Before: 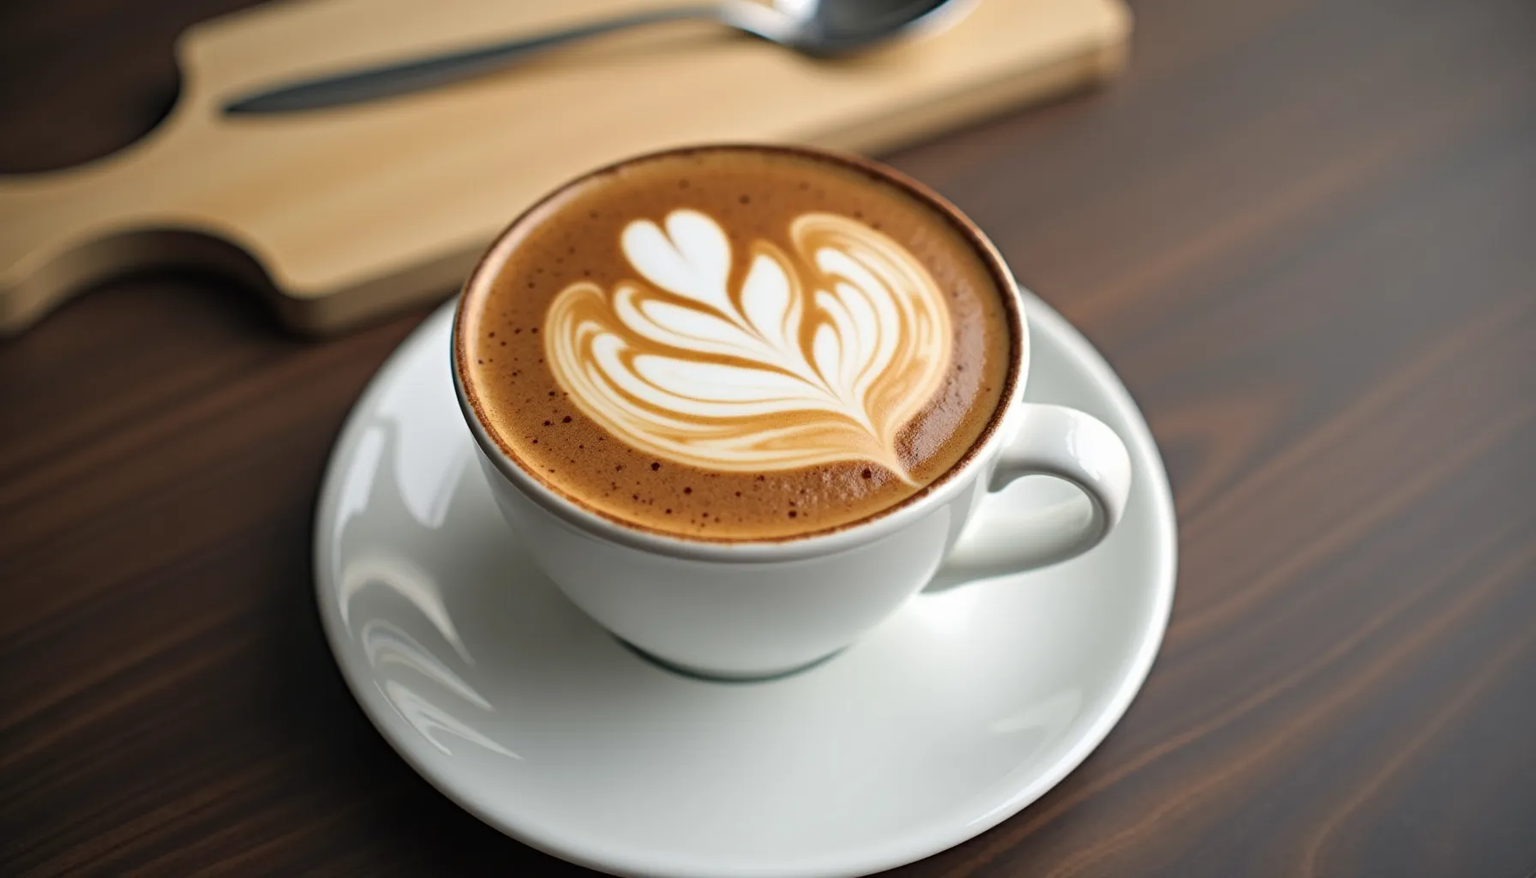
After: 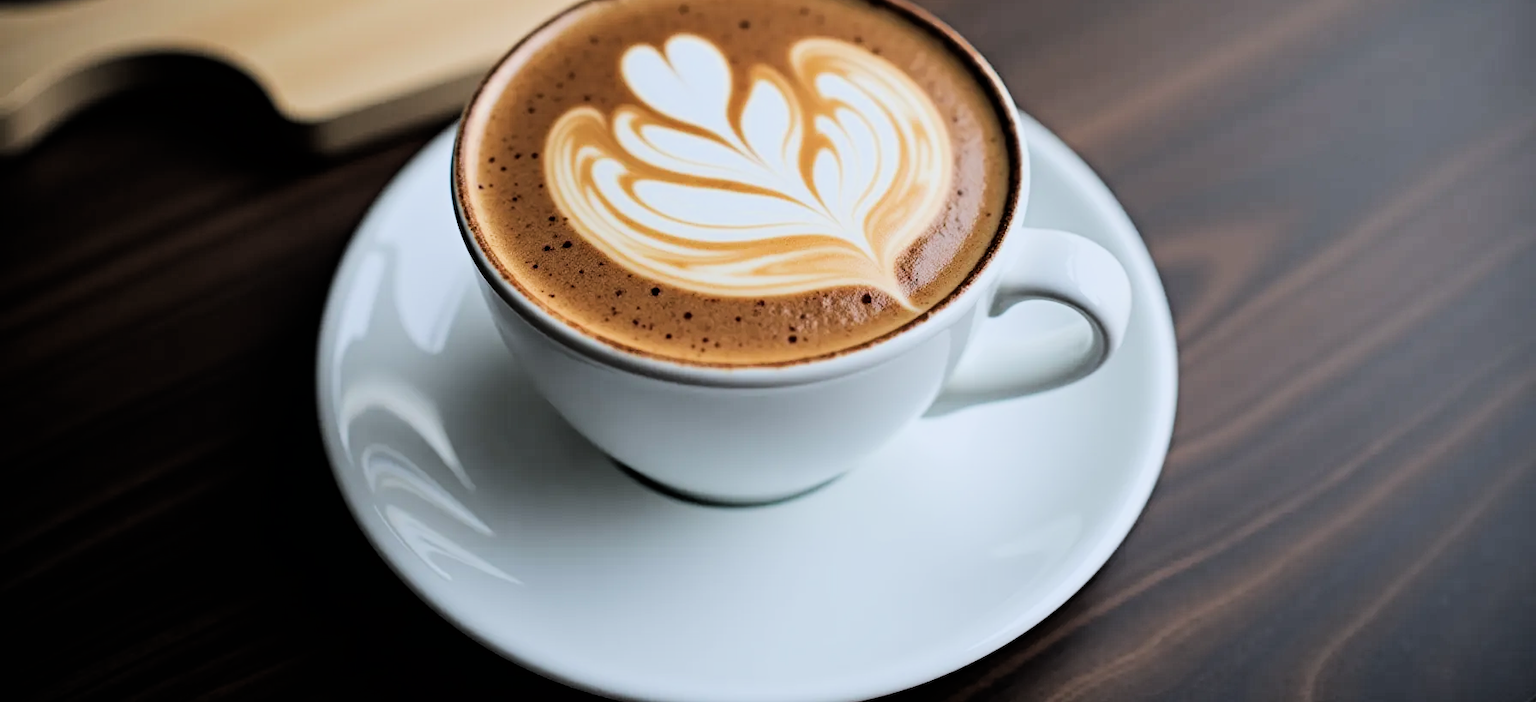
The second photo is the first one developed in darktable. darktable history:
tone equalizer: -8 EV -0.417 EV, -7 EV -0.389 EV, -6 EV -0.333 EV, -5 EV -0.222 EV, -3 EV 0.222 EV, -2 EV 0.333 EV, -1 EV 0.389 EV, +0 EV 0.417 EV, edges refinement/feathering 500, mask exposure compensation -1.57 EV, preserve details no
shadows and highlights: radius 334.93, shadows 63.48, highlights 6.06, compress 87.7%, highlights color adjustment 39.73%, soften with gaussian
color calibration: x 0.372, y 0.386, temperature 4283.97 K
filmic rgb: black relative exposure -5 EV, hardness 2.88, contrast 1.3
crop and rotate: top 19.998%
